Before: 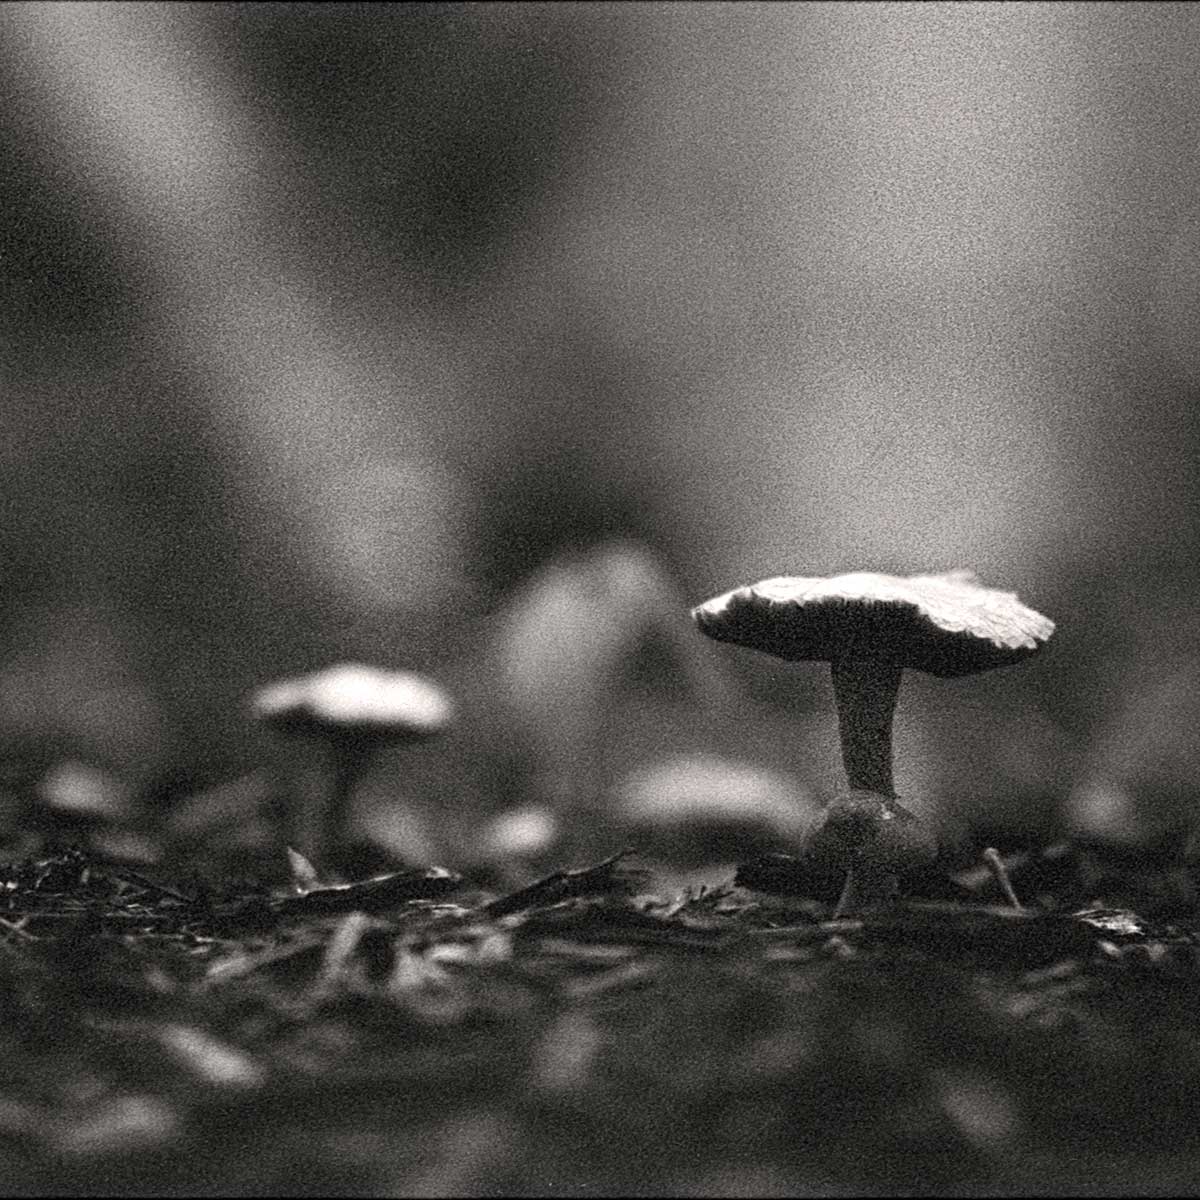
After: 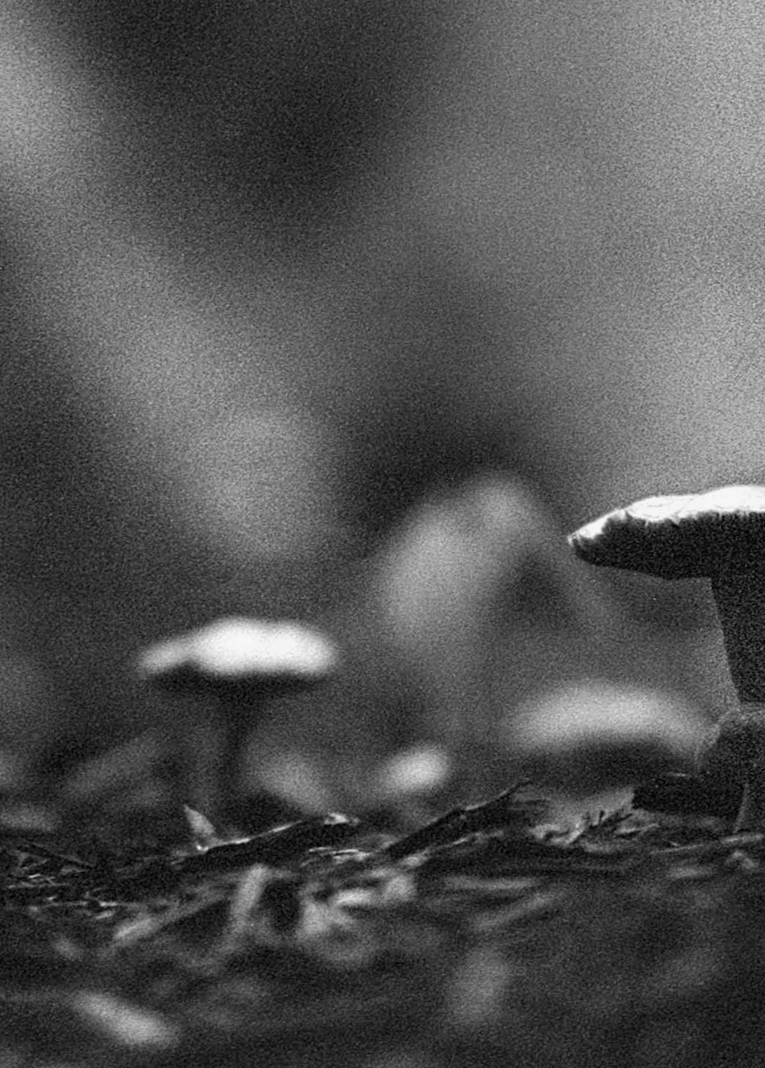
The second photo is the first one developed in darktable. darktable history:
crop and rotate: left 8.786%, right 24.548%
rotate and perspective: rotation -4.57°, crop left 0.054, crop right 0.944, crop top 0.087, crop bottom 0.914
color calibration: output gray [0.22, 0.42, 0.37, 0], gray › normalize channels true, illuminant same as pipeline (D50), adaptation XYZ, x 0.346, y 0.359, gamut compression 0
